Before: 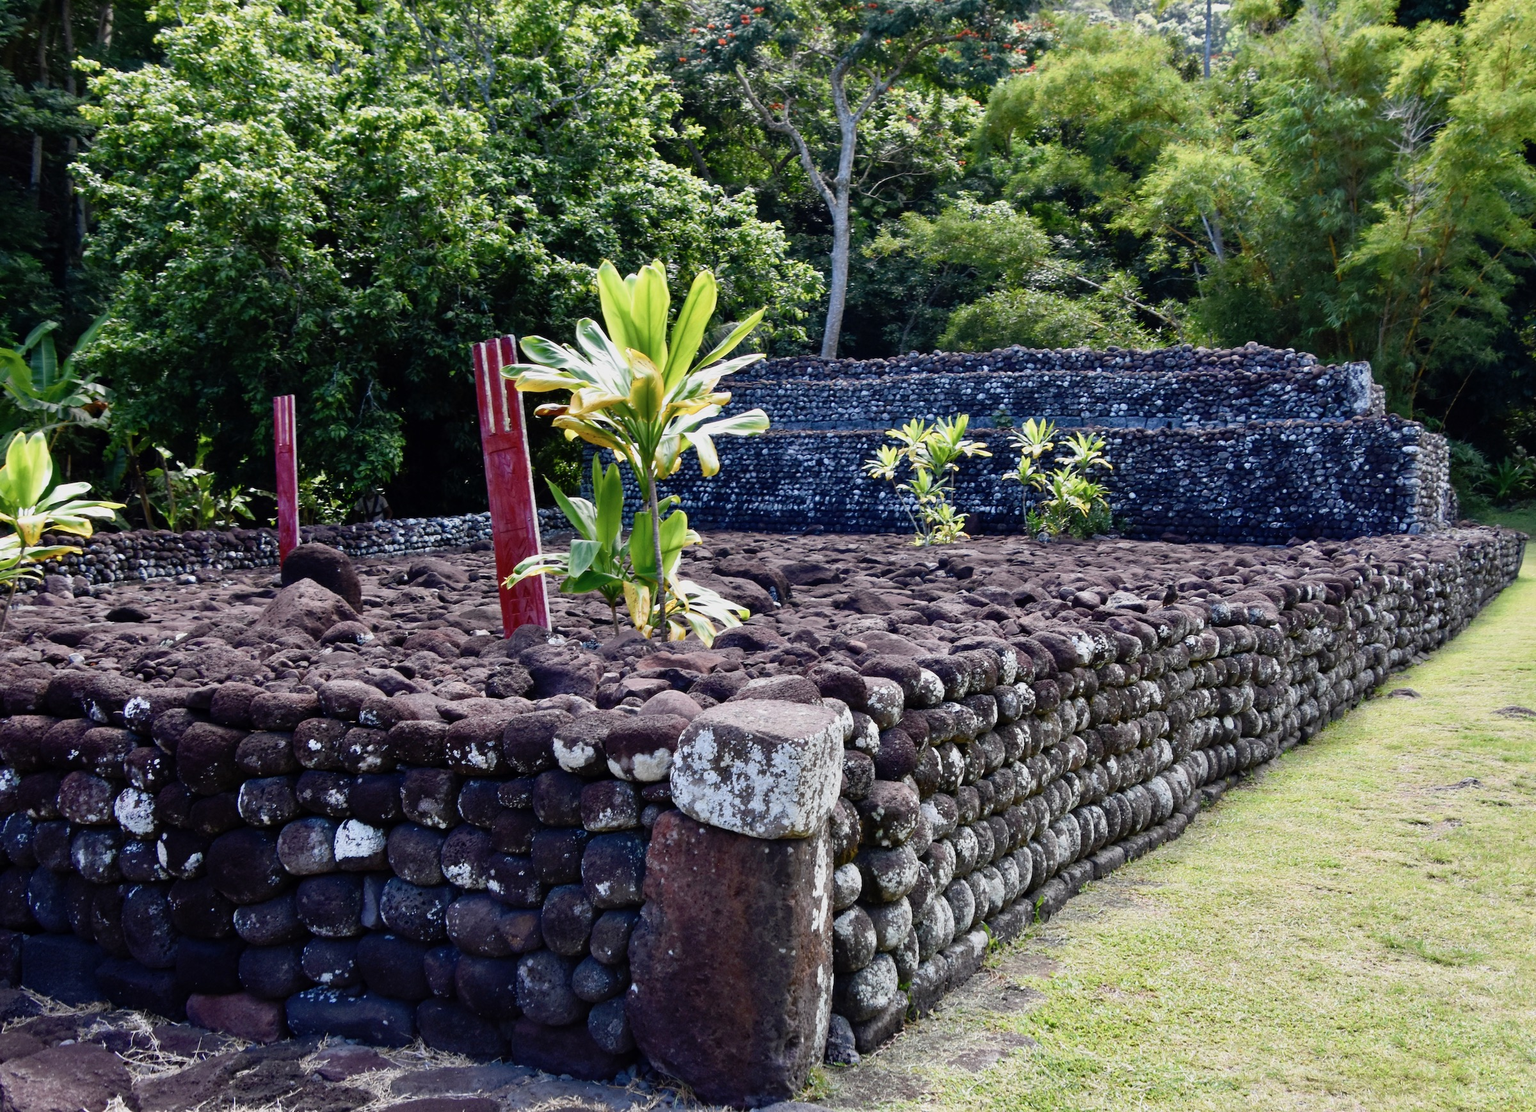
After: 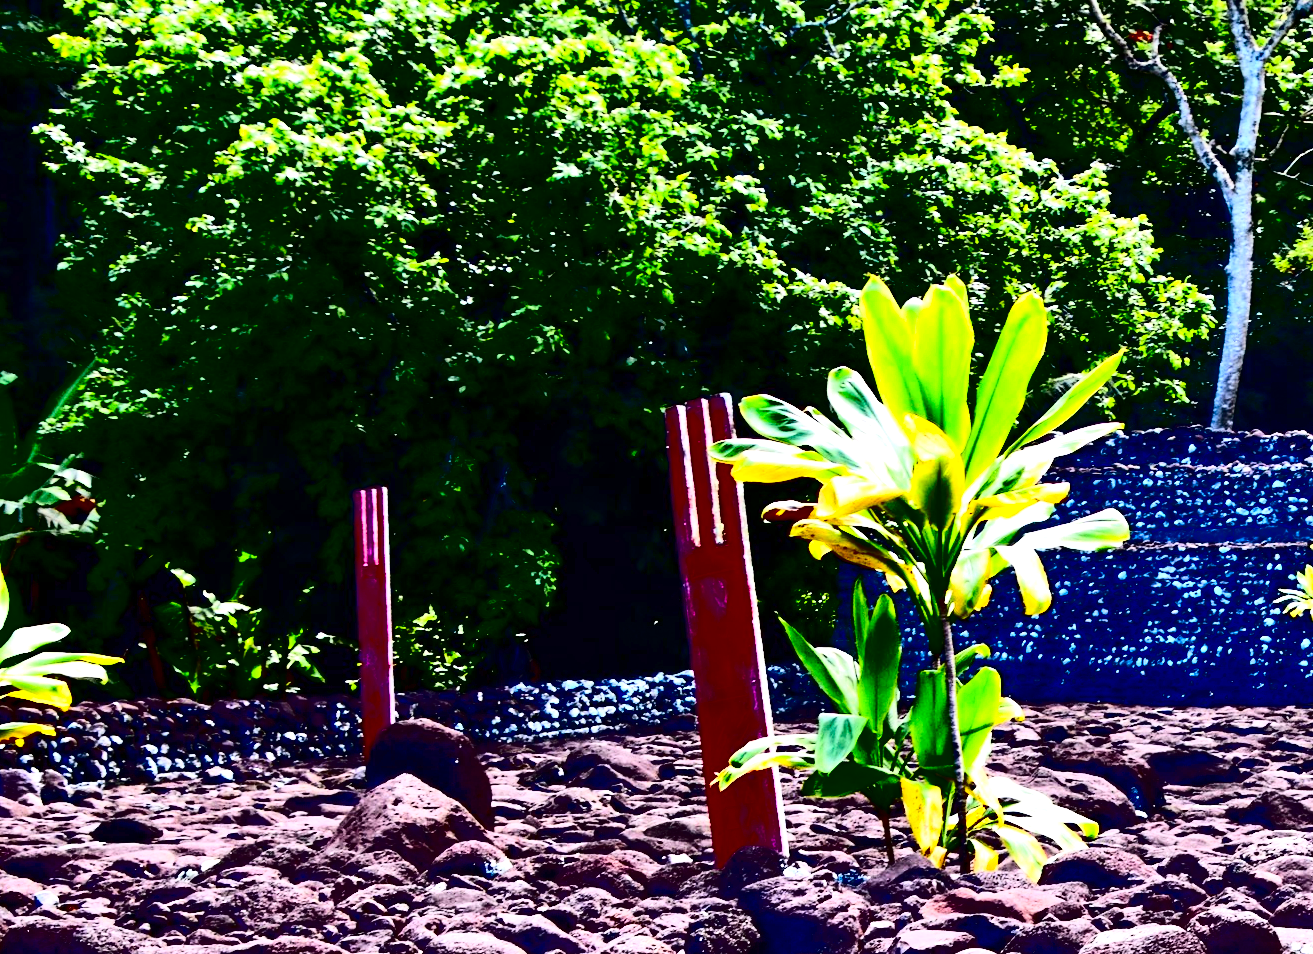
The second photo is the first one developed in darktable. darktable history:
exposure: black level correction -0.001, exposure 0.9 EV, compensate exposure bias true, compensate highlight preservation false
crop and rotate: left 3.047%, top 7.509%, right 42.236%, bottom 37.598%
contrast brightness saturation: contrast 0.77, brightness -1, saturation 1
